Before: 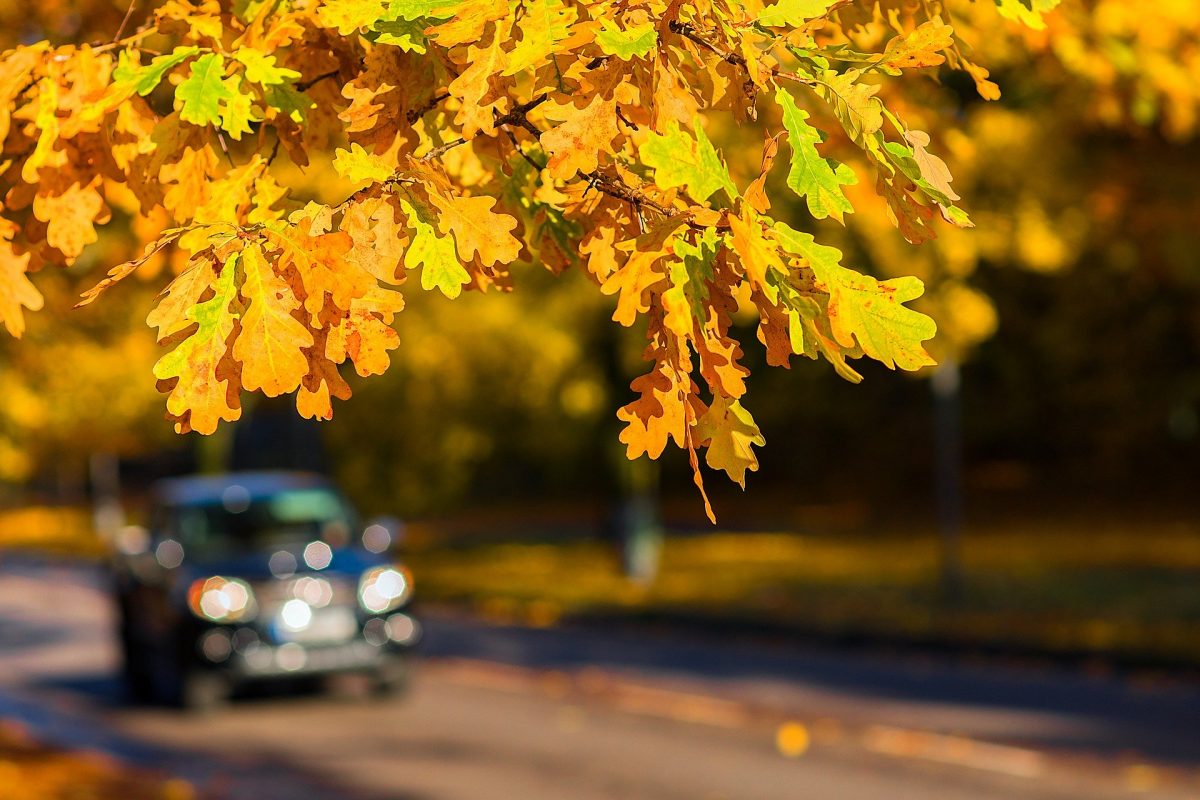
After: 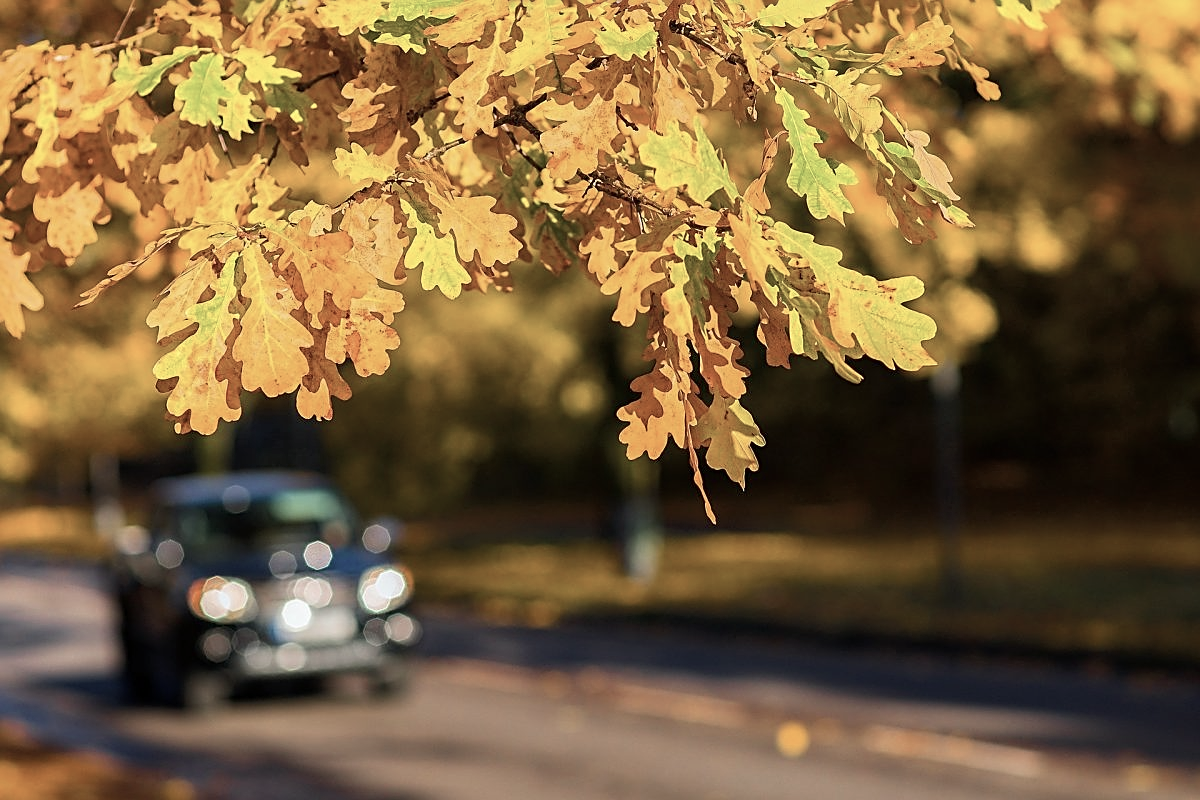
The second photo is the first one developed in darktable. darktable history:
contrast brightness saturation: contrast 0.098, saturation -0.375
sharpen: on, module defaults
tone equalizer: -7 EV 0.211 EV, -6 EV 0.121 EV, -5 EV 0.072 EV, -4 EV 0.057 EV, -2 EV -0.031 EV, -1 EV -0.057 EV, +0 EV -0.081 EV, edges refinement/feathering 500, mask exposure compensation -1.57 EV, preserve details no
